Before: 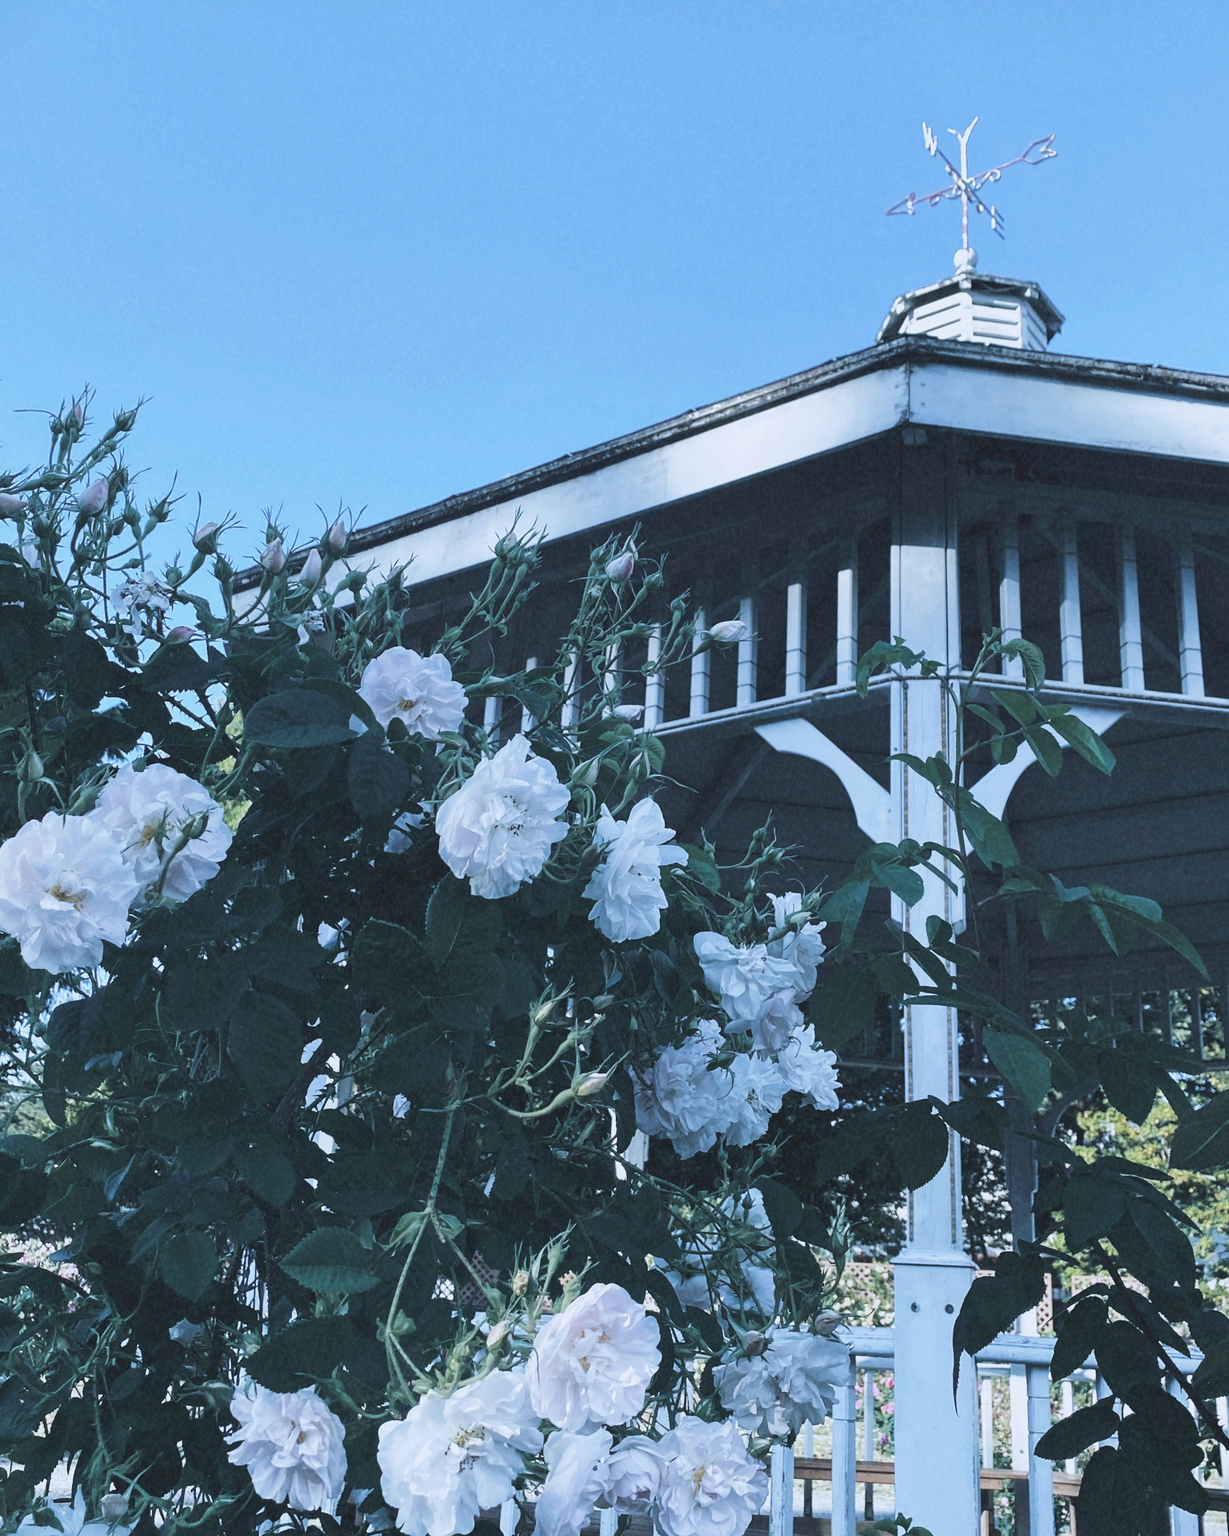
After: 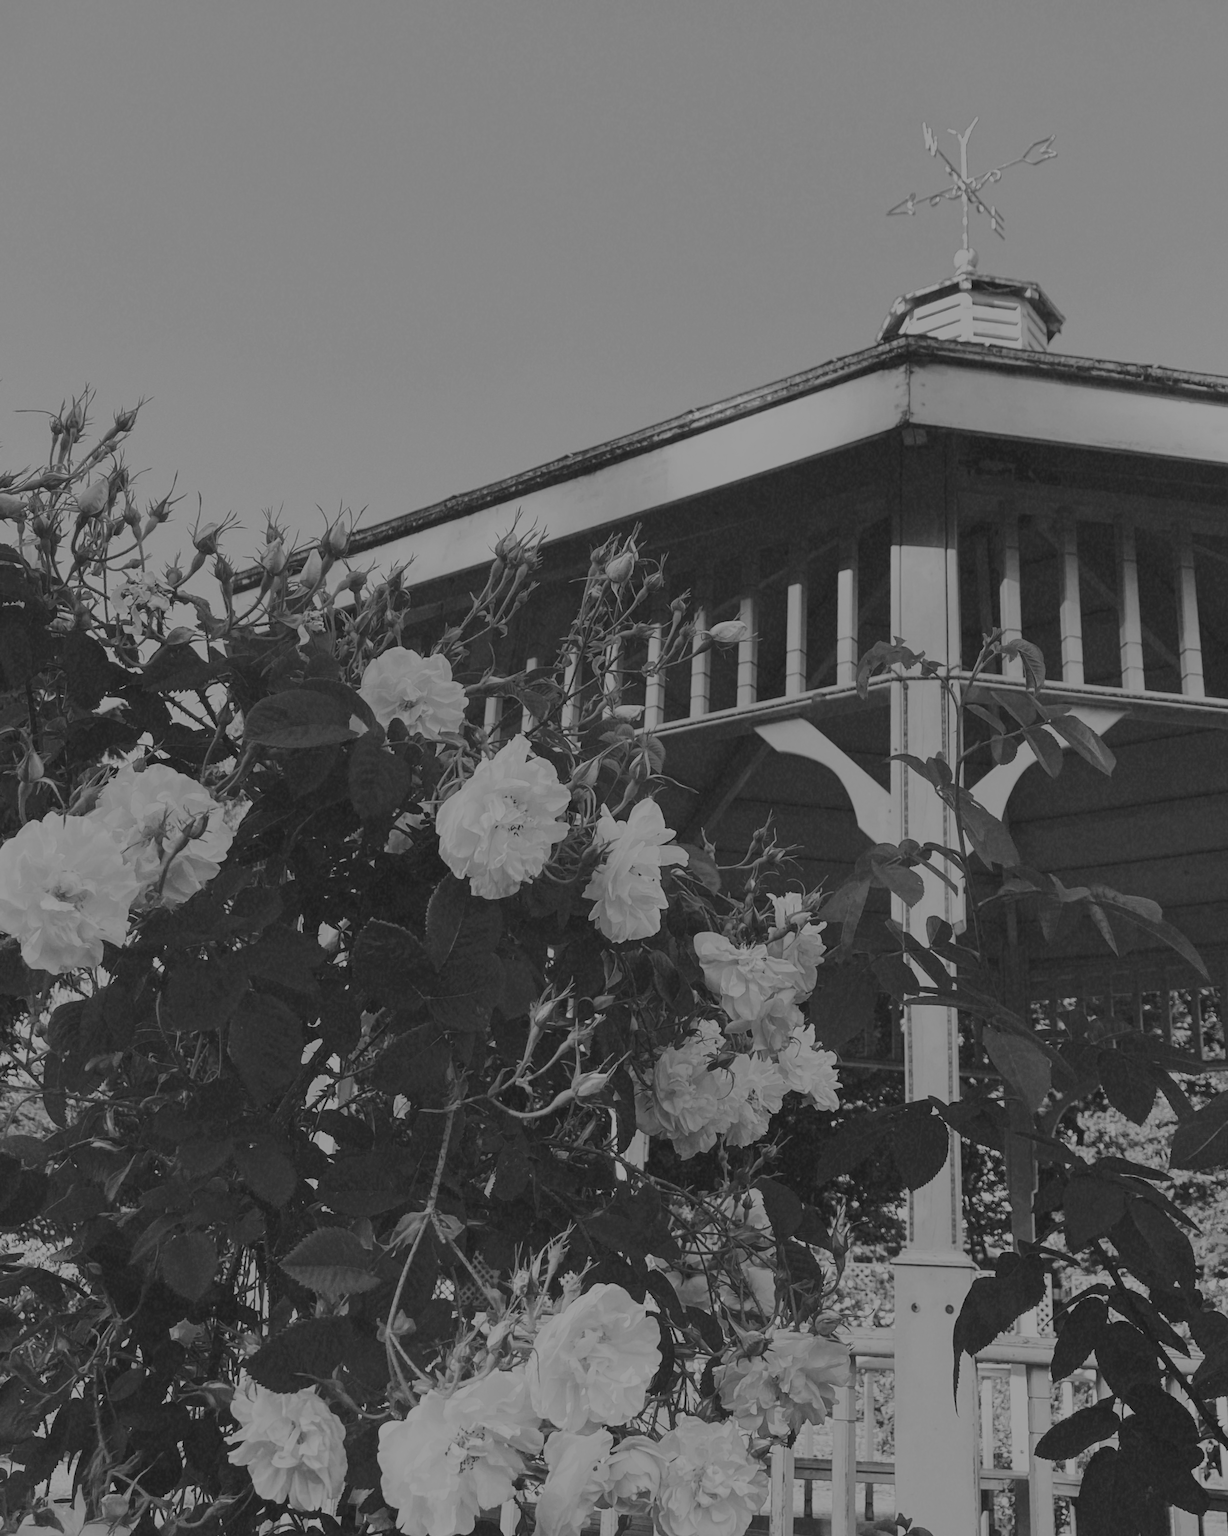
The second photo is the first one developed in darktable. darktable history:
exposure: black level correction 0, exposure 1.45 EV, compensate exposure bias true, compensate highlight preservation false
monochrome: on, module defaults
color balance rgb: perceptual brilliance grading › global brilliance -48.39%
